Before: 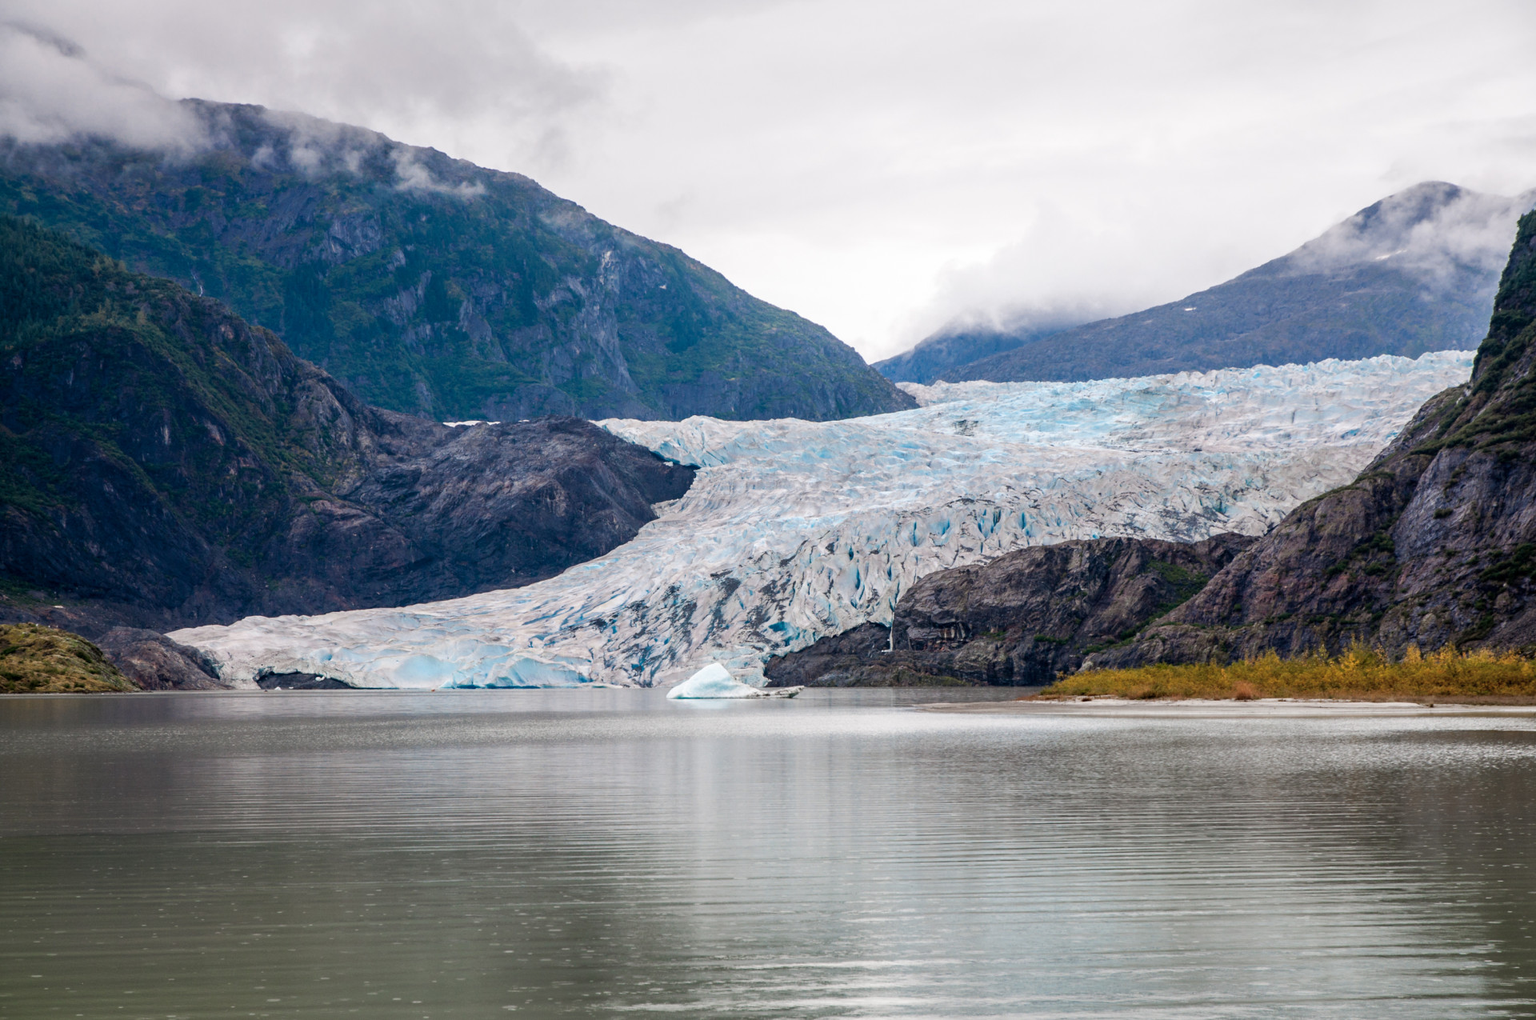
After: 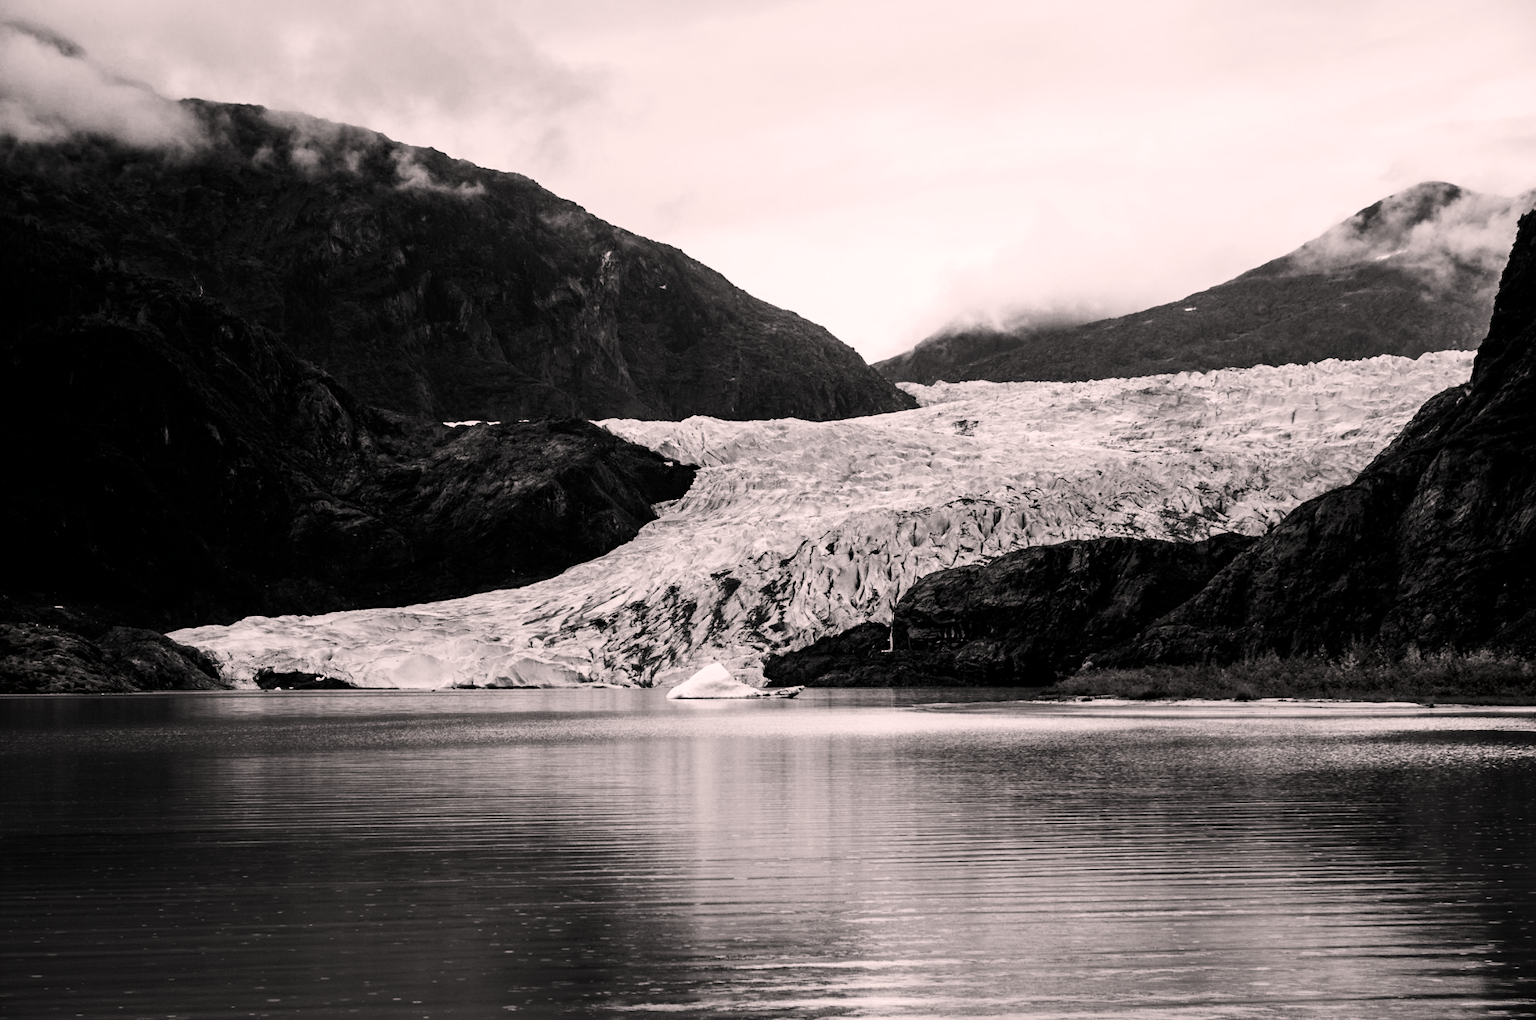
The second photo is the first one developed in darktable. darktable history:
contrast brightness saturation: contrast 0.019, brightness -0.995, saturation -0.988
color correction: highlights a* 7.99, highlights b* 3.75
base curve: curves: ch0 [(0, 0) (0.028, 0.03) (0.121, 0.232) (0.46, 0.748) (0.859, 0.968) (1, 1)]
color calibration: illuminant same as pipeline (D50), adaptation XYZ, x 0.347, y 0.359, temperature 5011.31 K
